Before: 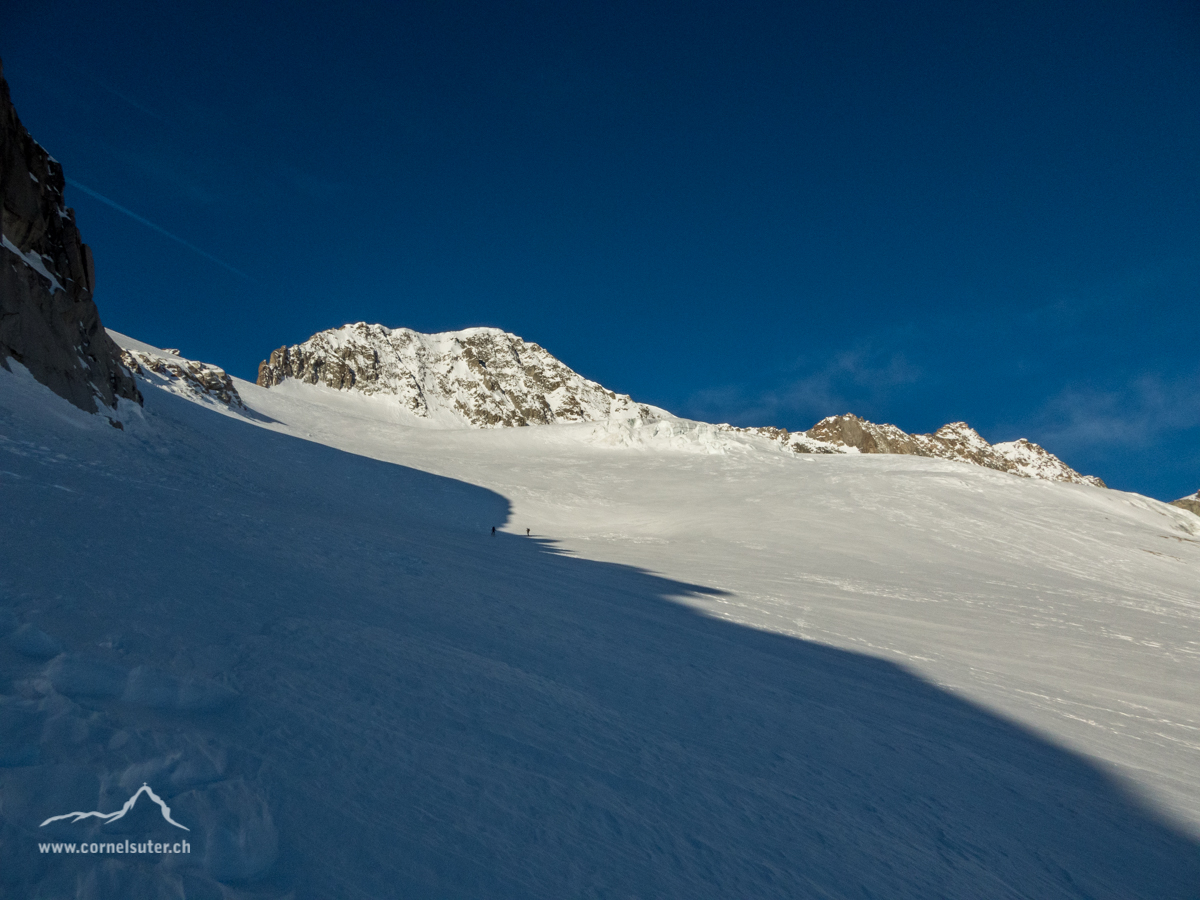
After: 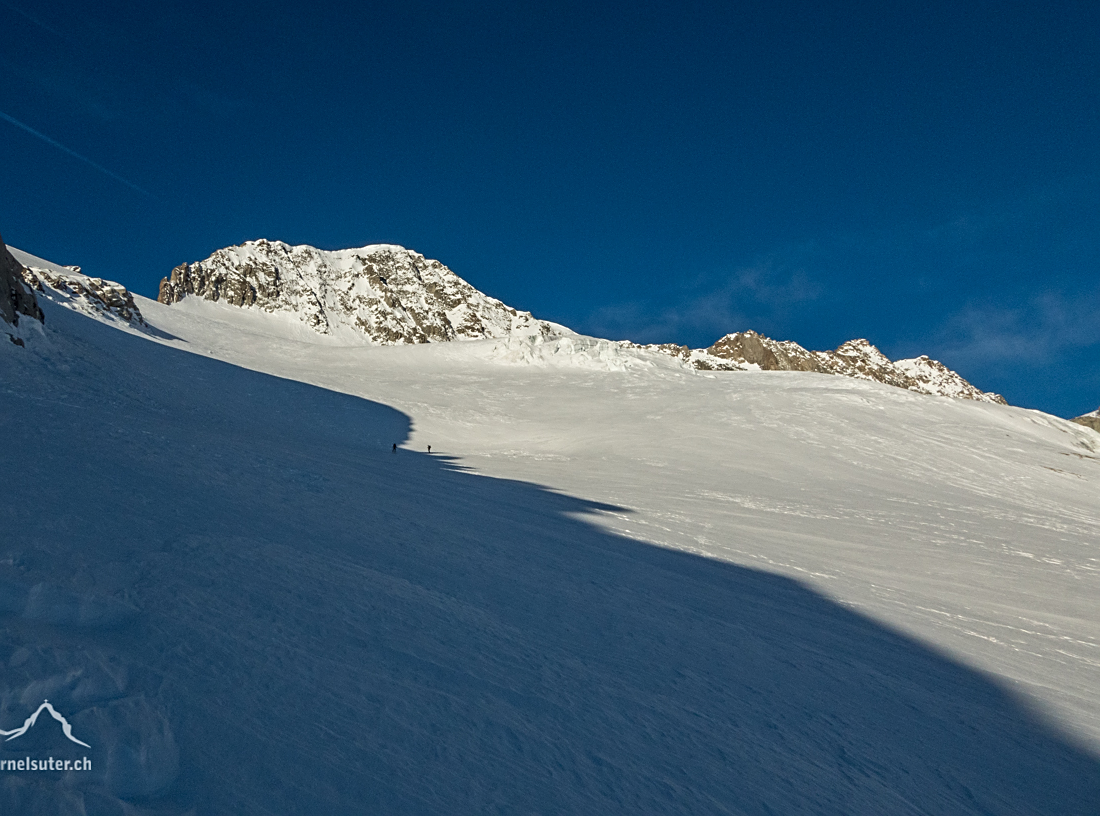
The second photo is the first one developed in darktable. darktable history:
crop and rotate: left 8.262%, top 9.226%
sharpen: on, module defaults
